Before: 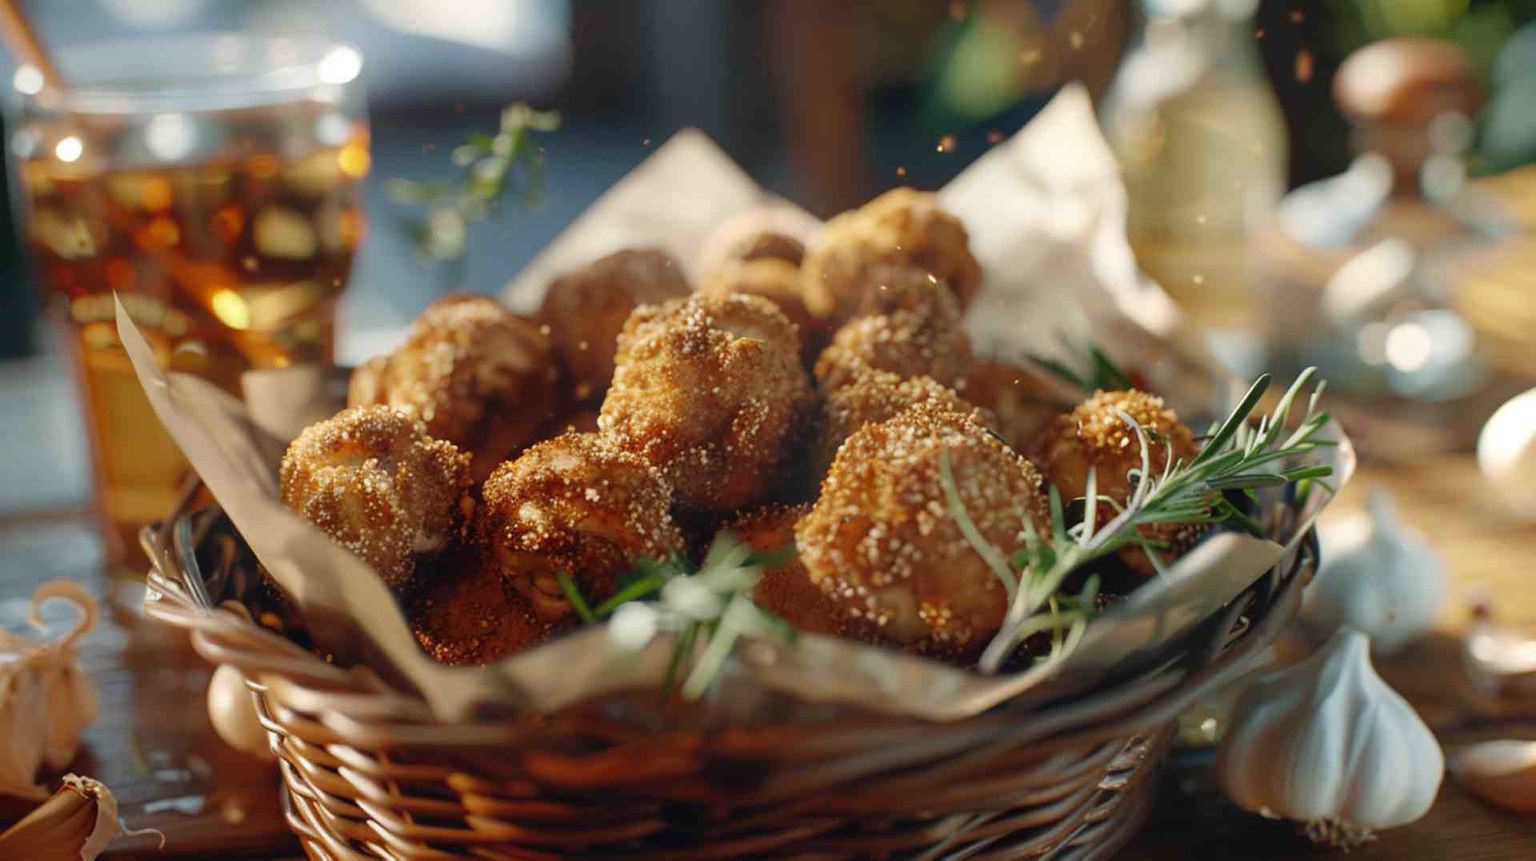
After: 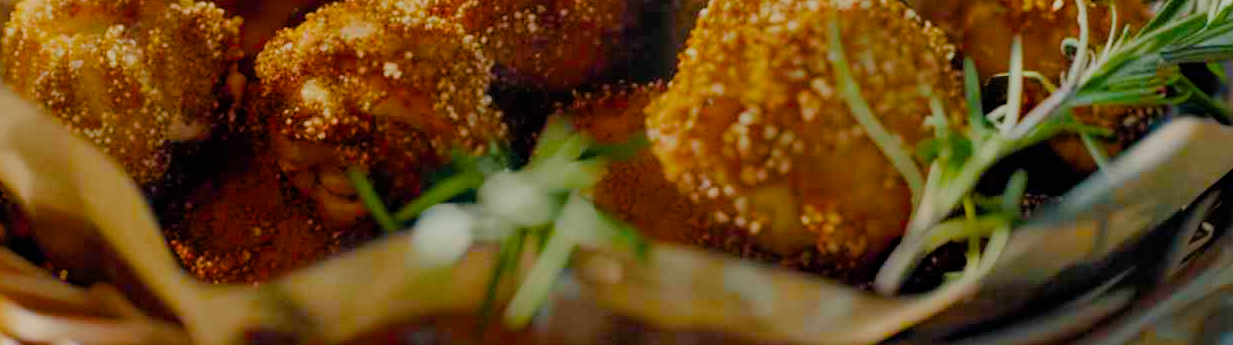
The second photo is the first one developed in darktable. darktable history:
crop: left 18.139%, top 50.979%, right 17.607%, bottom 16.874%
haze removal: adaptive false
color balance rgb: linear chroma grading › shadows 19.001%, linear chroma grading › highlights 2.476%, linear chroma grading › mid-tones 10.533%, perceptual saturation grading › global saturation 30.052%, global vibrance 20%
filmic rgb: black relative exposure -6.57 EV, white relative exposure 4.75 EV, hardness 3.15, contrast 0.808
